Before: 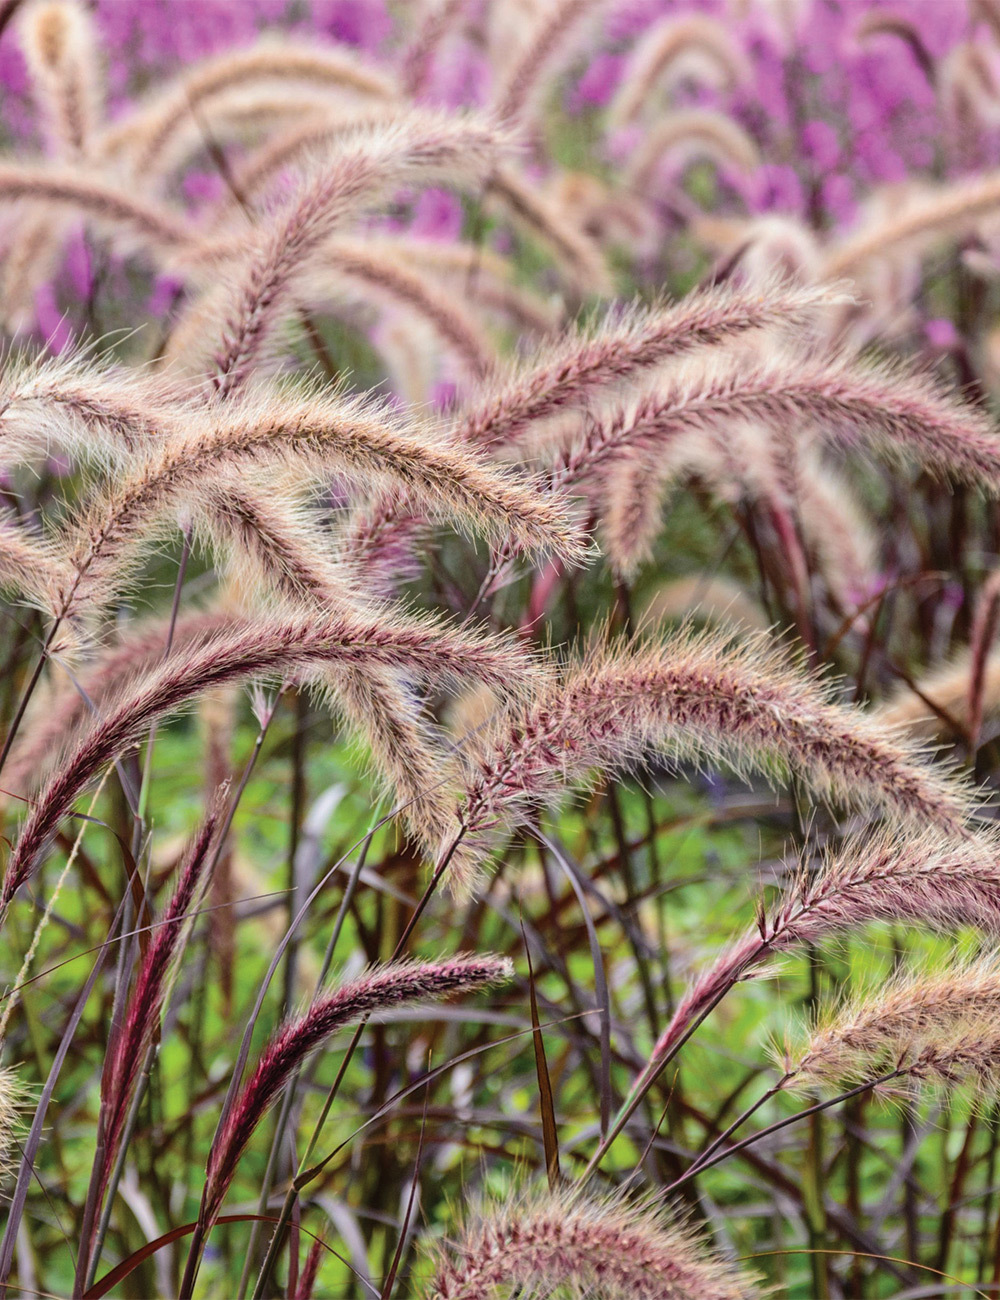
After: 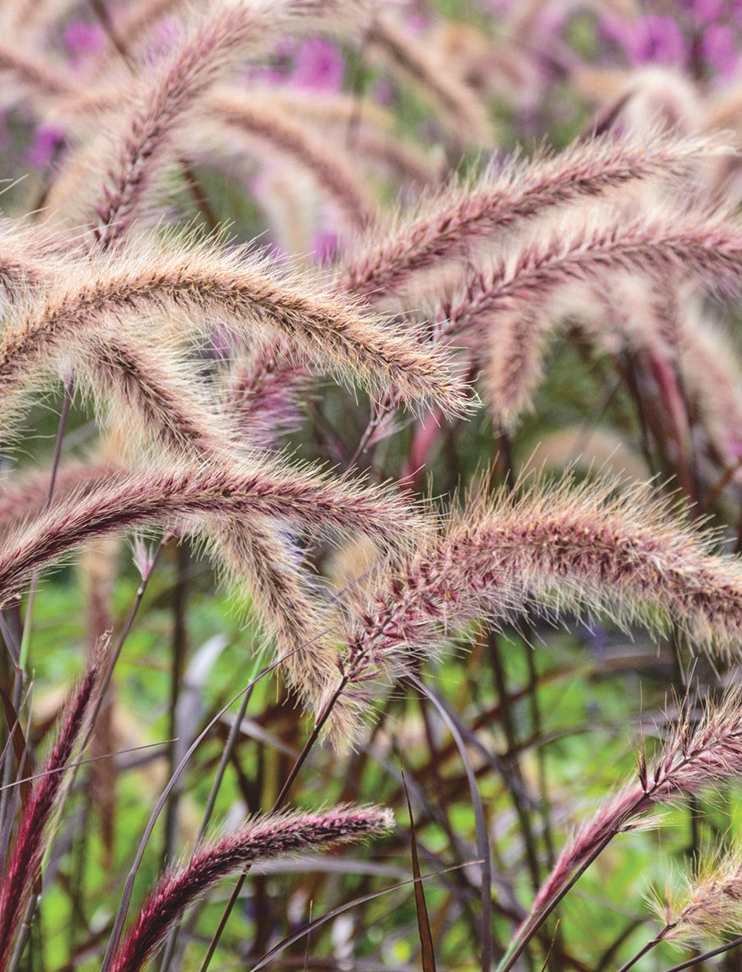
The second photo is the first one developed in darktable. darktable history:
crop and rotate: left 11.968%, top 11.468%, right 13.77%, bottom 13.746%
exposure: black level correction -0.007, exposure 0.07 EV, compensate highlight preservation false
